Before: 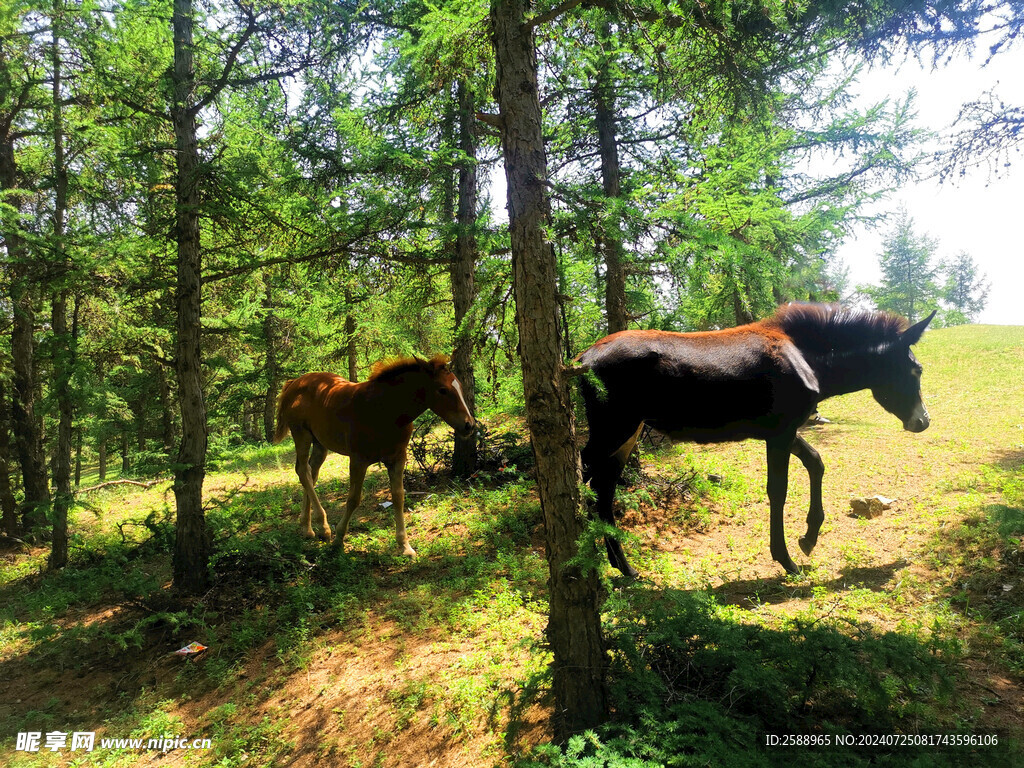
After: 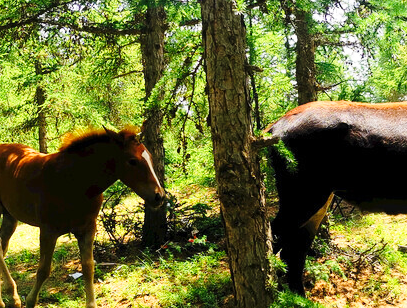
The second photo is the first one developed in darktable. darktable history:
crop: left 30.335%, top 29.941%, right 29.913%, bottom 29.882%
base curve: curves: ch0 [(0, 0) (0.028, 0.03) (0.121, 0.232) (0.46, 0.748) (0.859, 0.968) (1, 1)], preserve colors none
